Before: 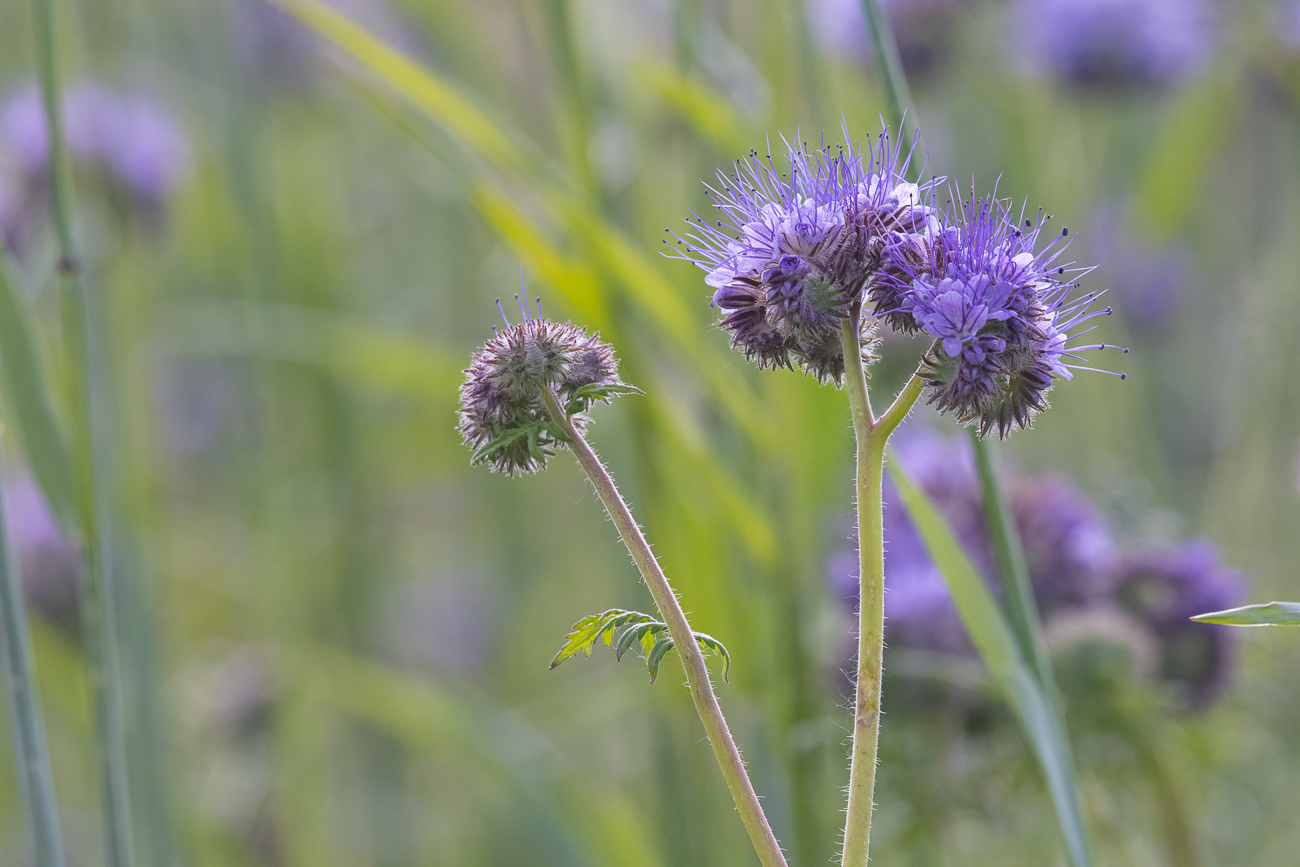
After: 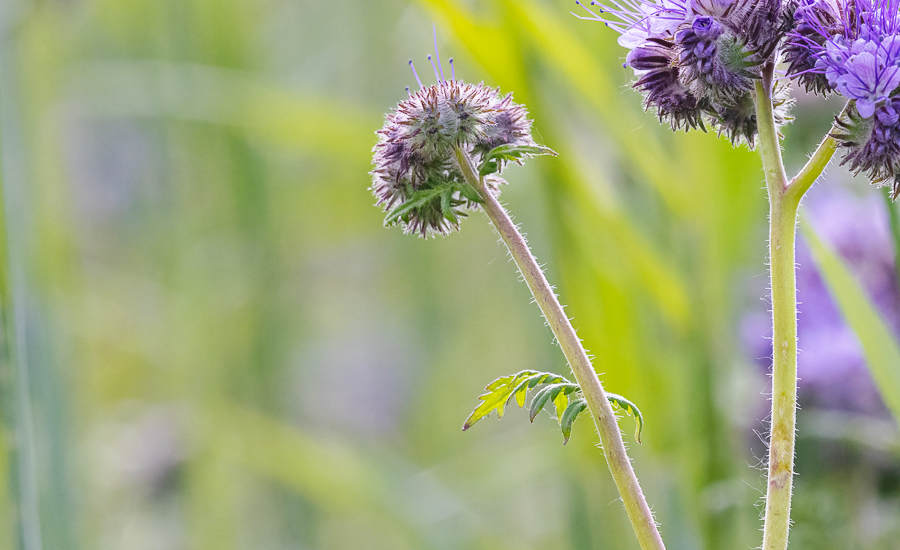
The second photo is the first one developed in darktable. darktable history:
base curve: curves: ch0 [(0, 0) (0.036, 0.025) (0.121, 0.166) (0.206, 0.329) (0.605, 0.79) (1, 1)], preserve colors none
crop: left 6.745%, top 27.654%, right 23.977%, bottom 8.902%
